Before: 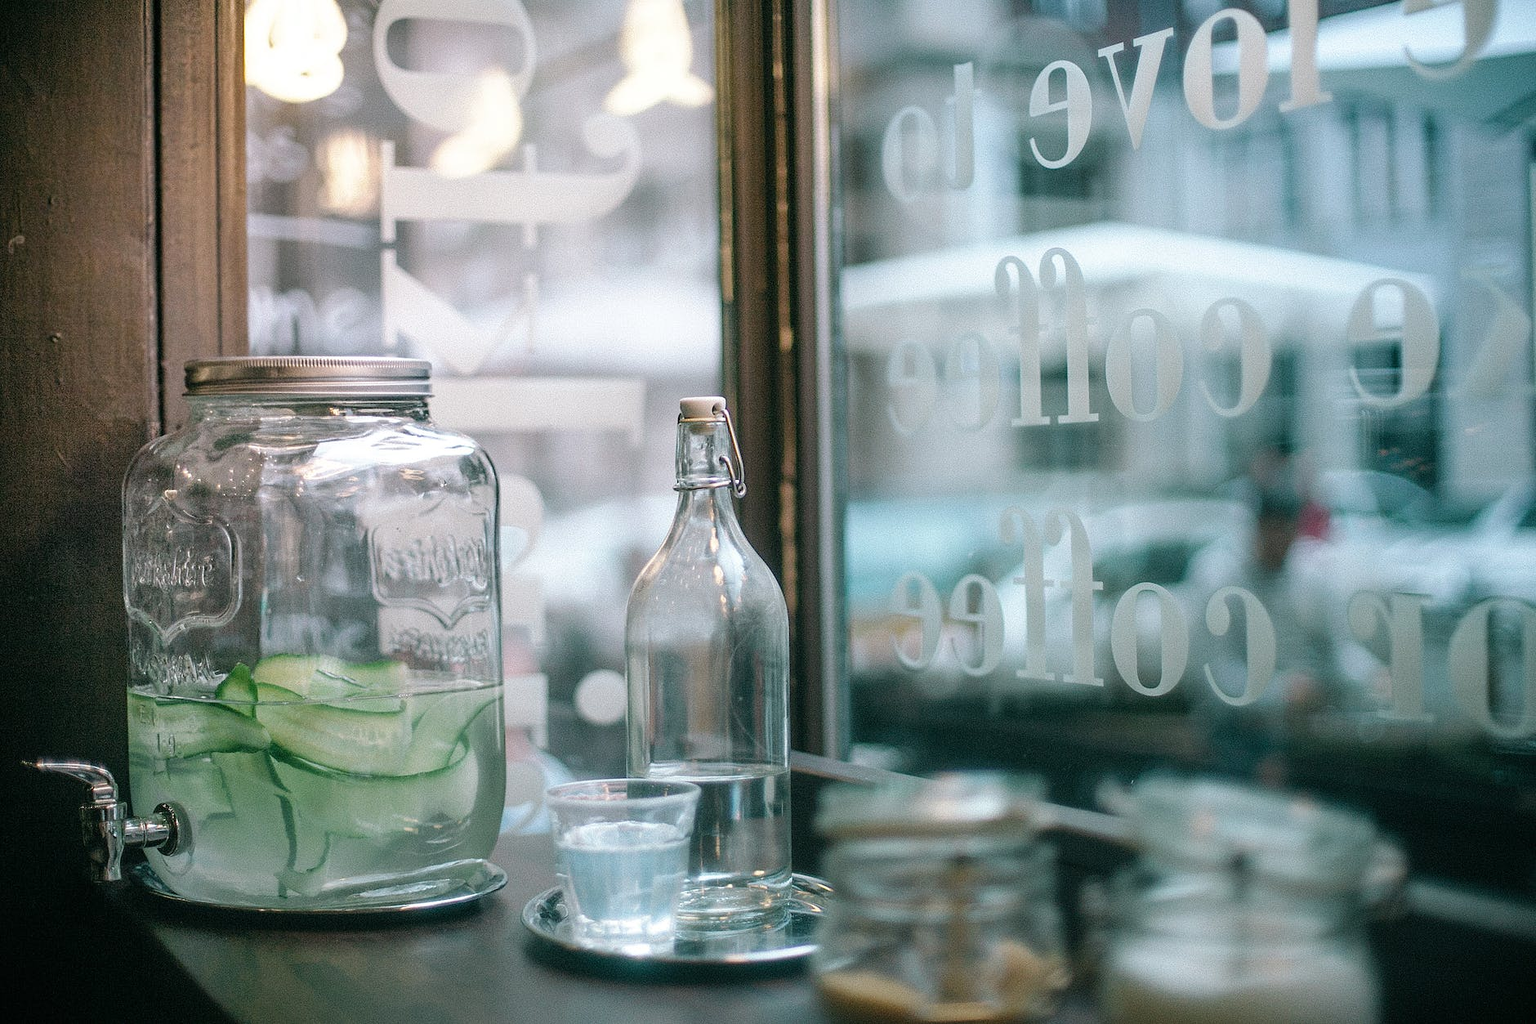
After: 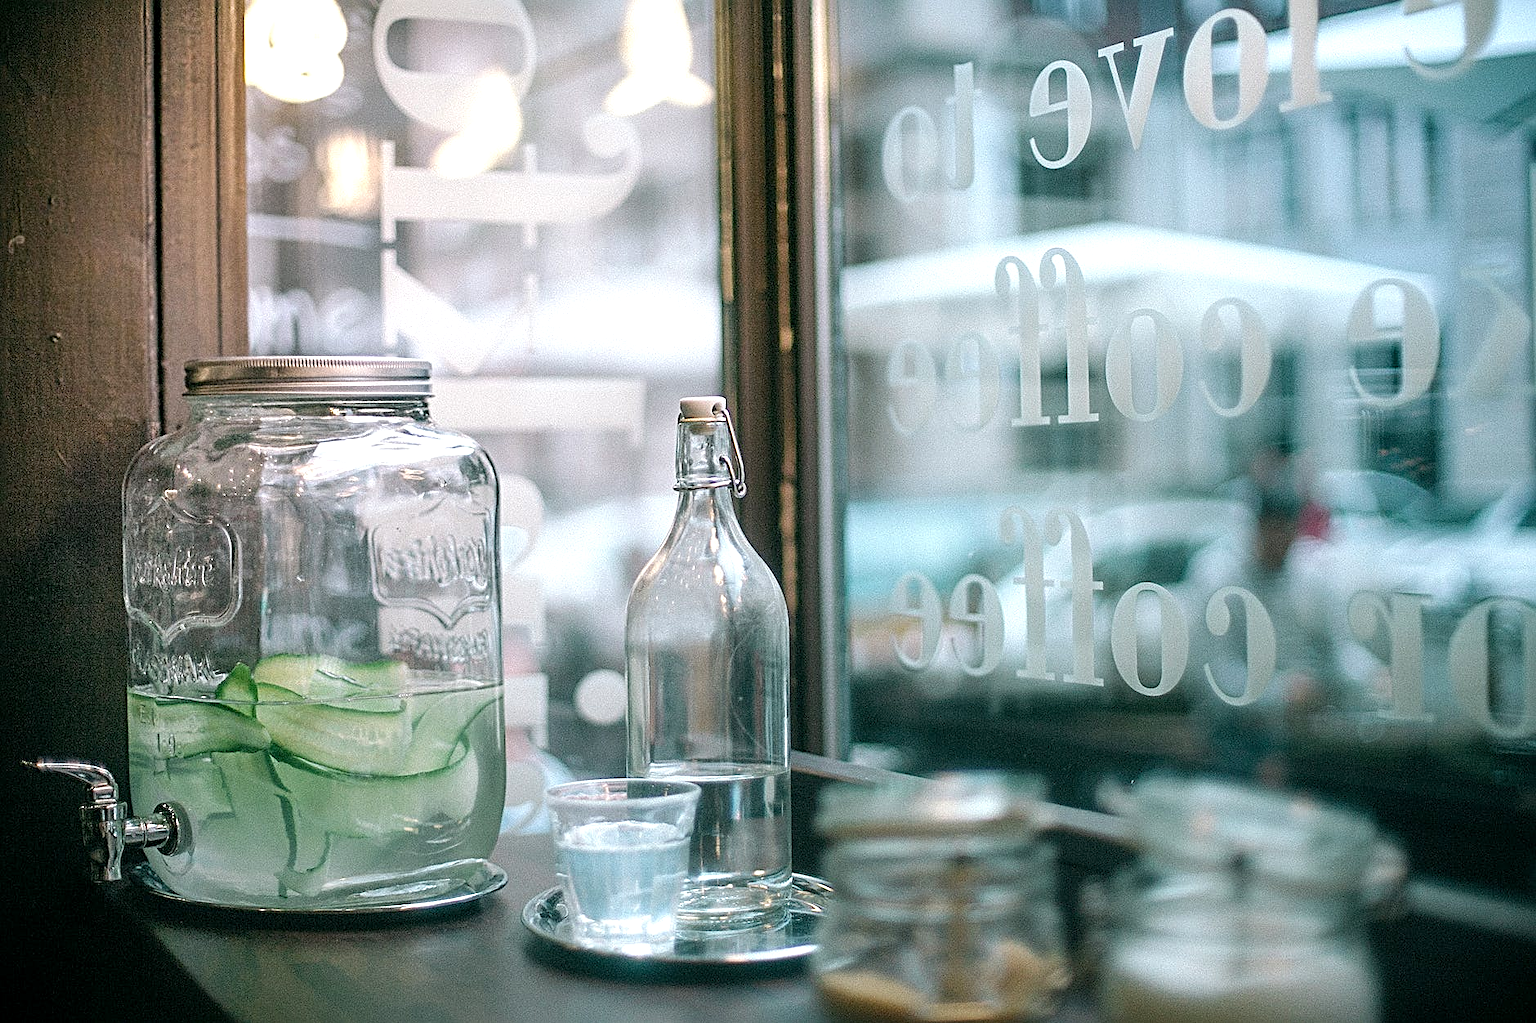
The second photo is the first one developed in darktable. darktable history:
sharpen: radius 3.106
exposure: black level correction 0.001, exposure 0.295 EV, compensate highlight preservation false
